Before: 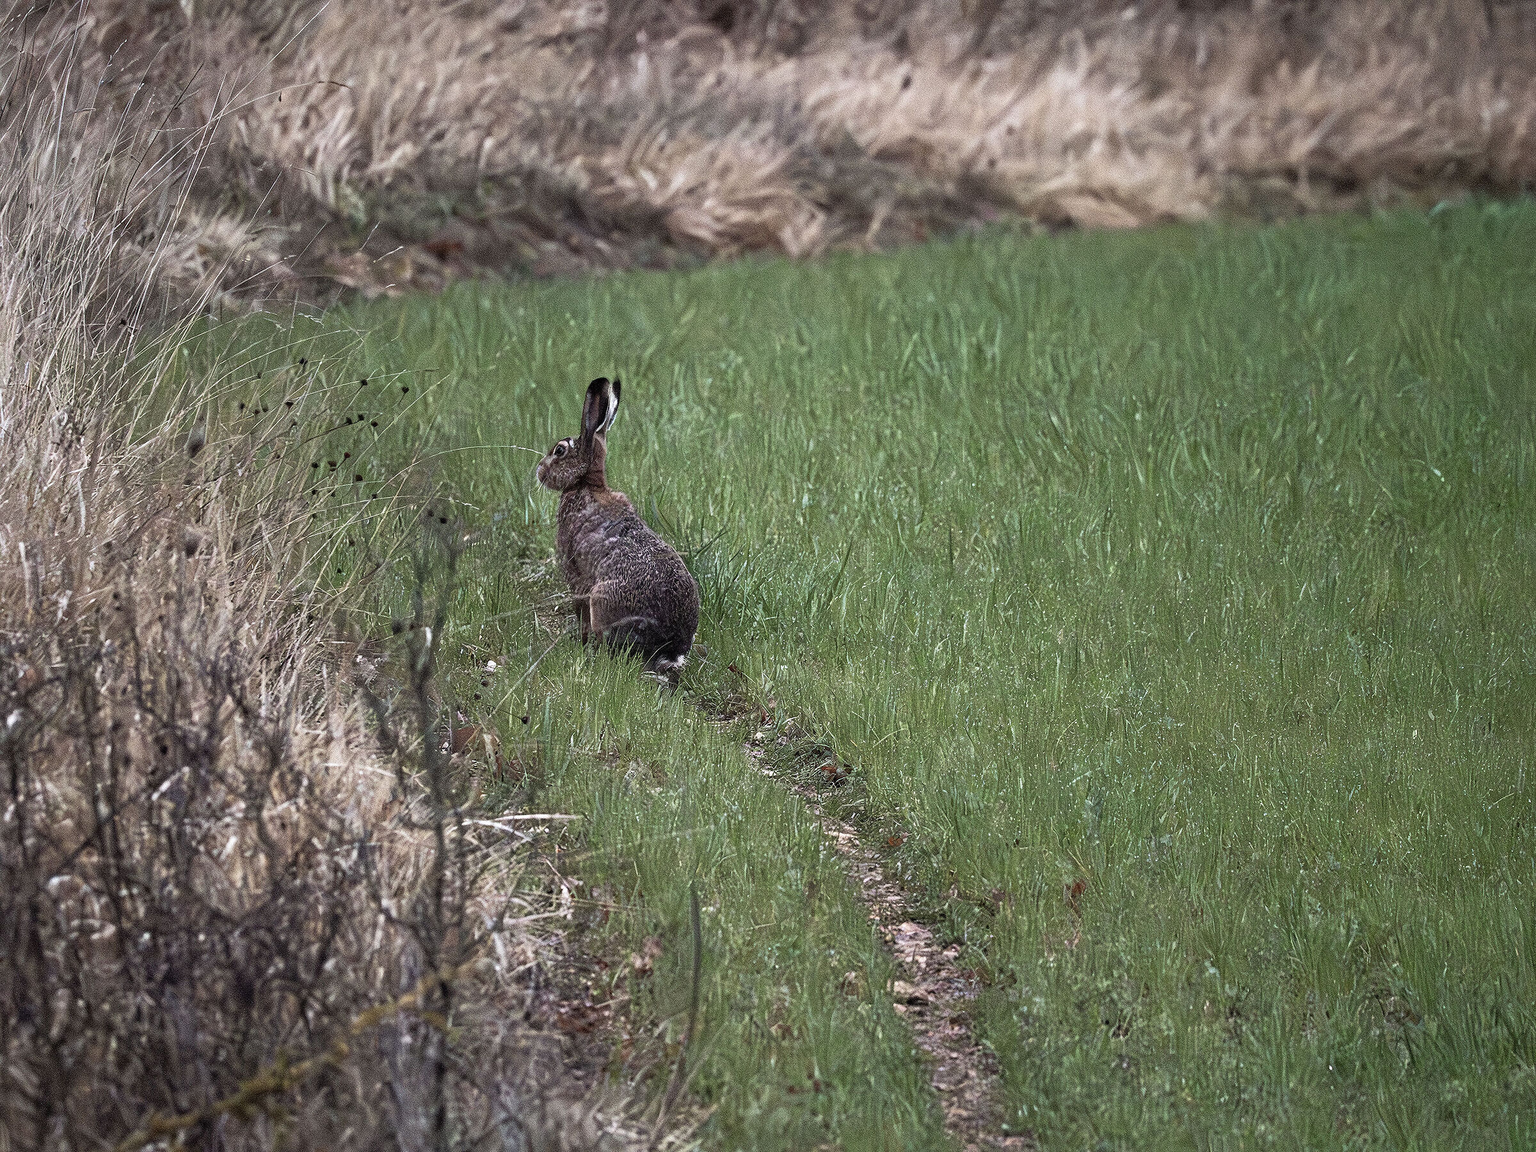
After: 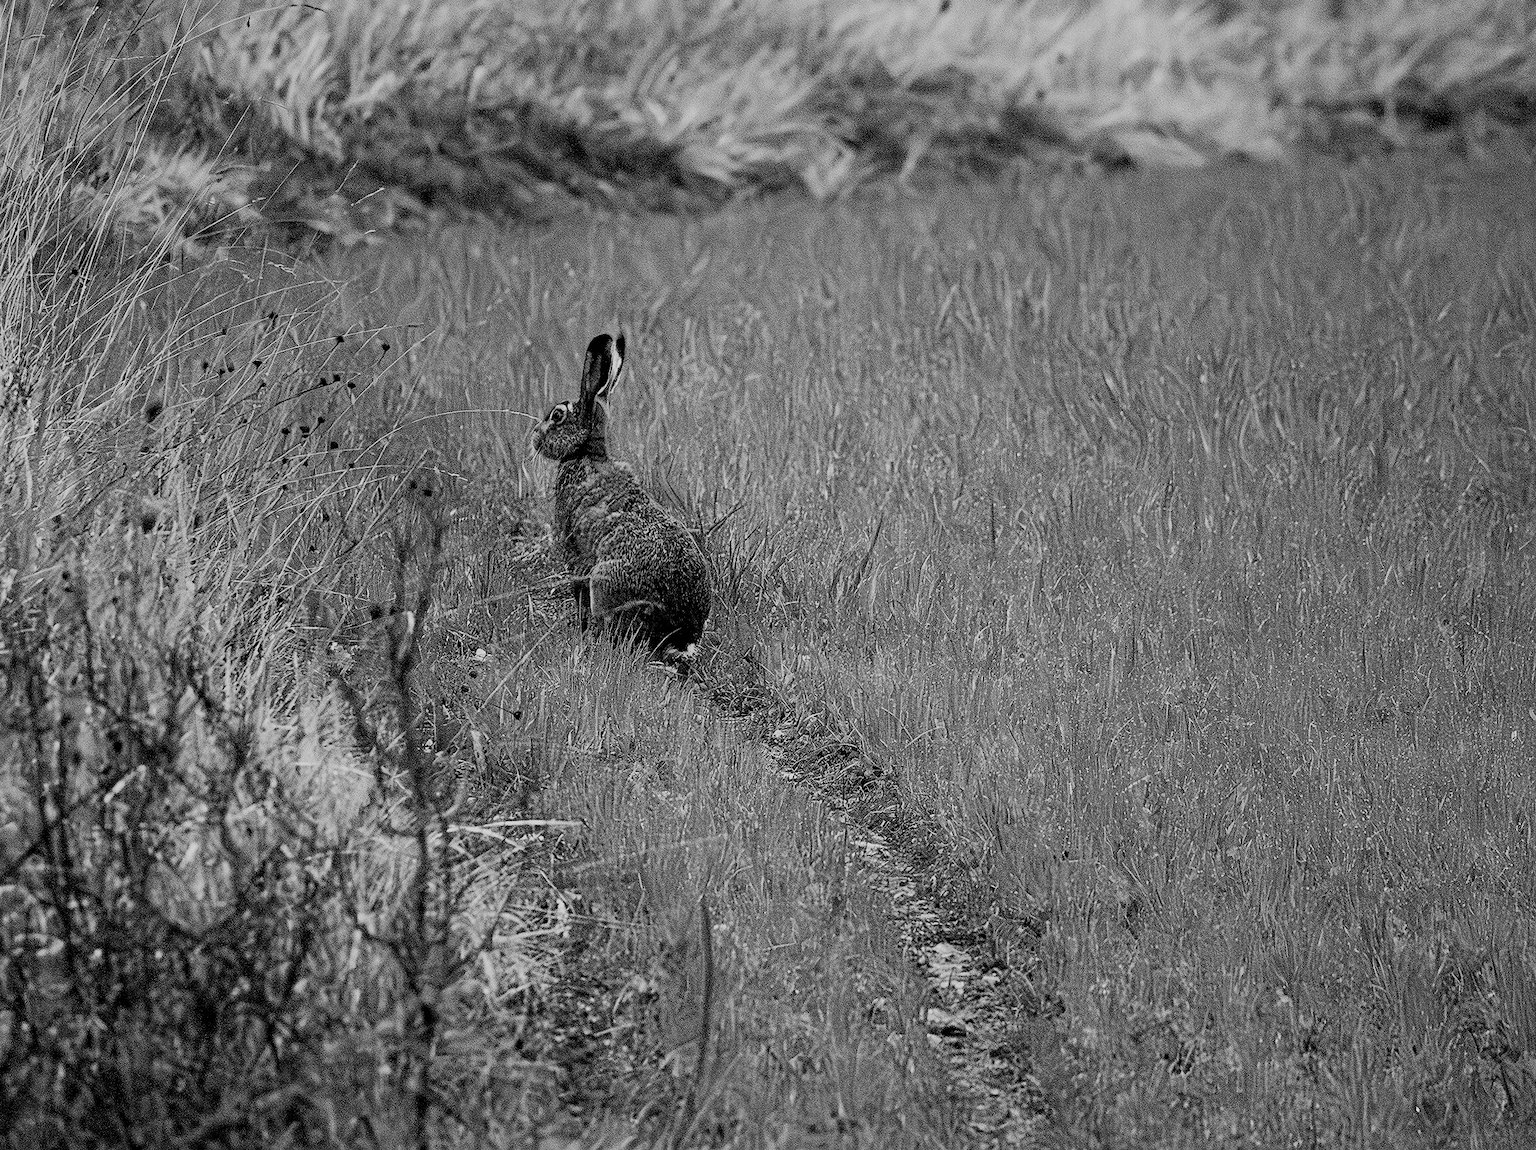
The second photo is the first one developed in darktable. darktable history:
rotate and perspective: rotation 0.192°, lens shift (horizontal) -0.015, crop left 0.005, crop right 0.996, crop top 0.006, crop bottom 0.99
sharpen: amount 0.2
filmic rgb: black relative exposure -4.14 EV, white relative exposure 5.1 EV, hardness 2.11, contrast 1.165
crop: left 3.305%, top 6.436%, right 6.389%, bottom 3.258%
monochrome: a -6.99, b 35.61, size 1.4
